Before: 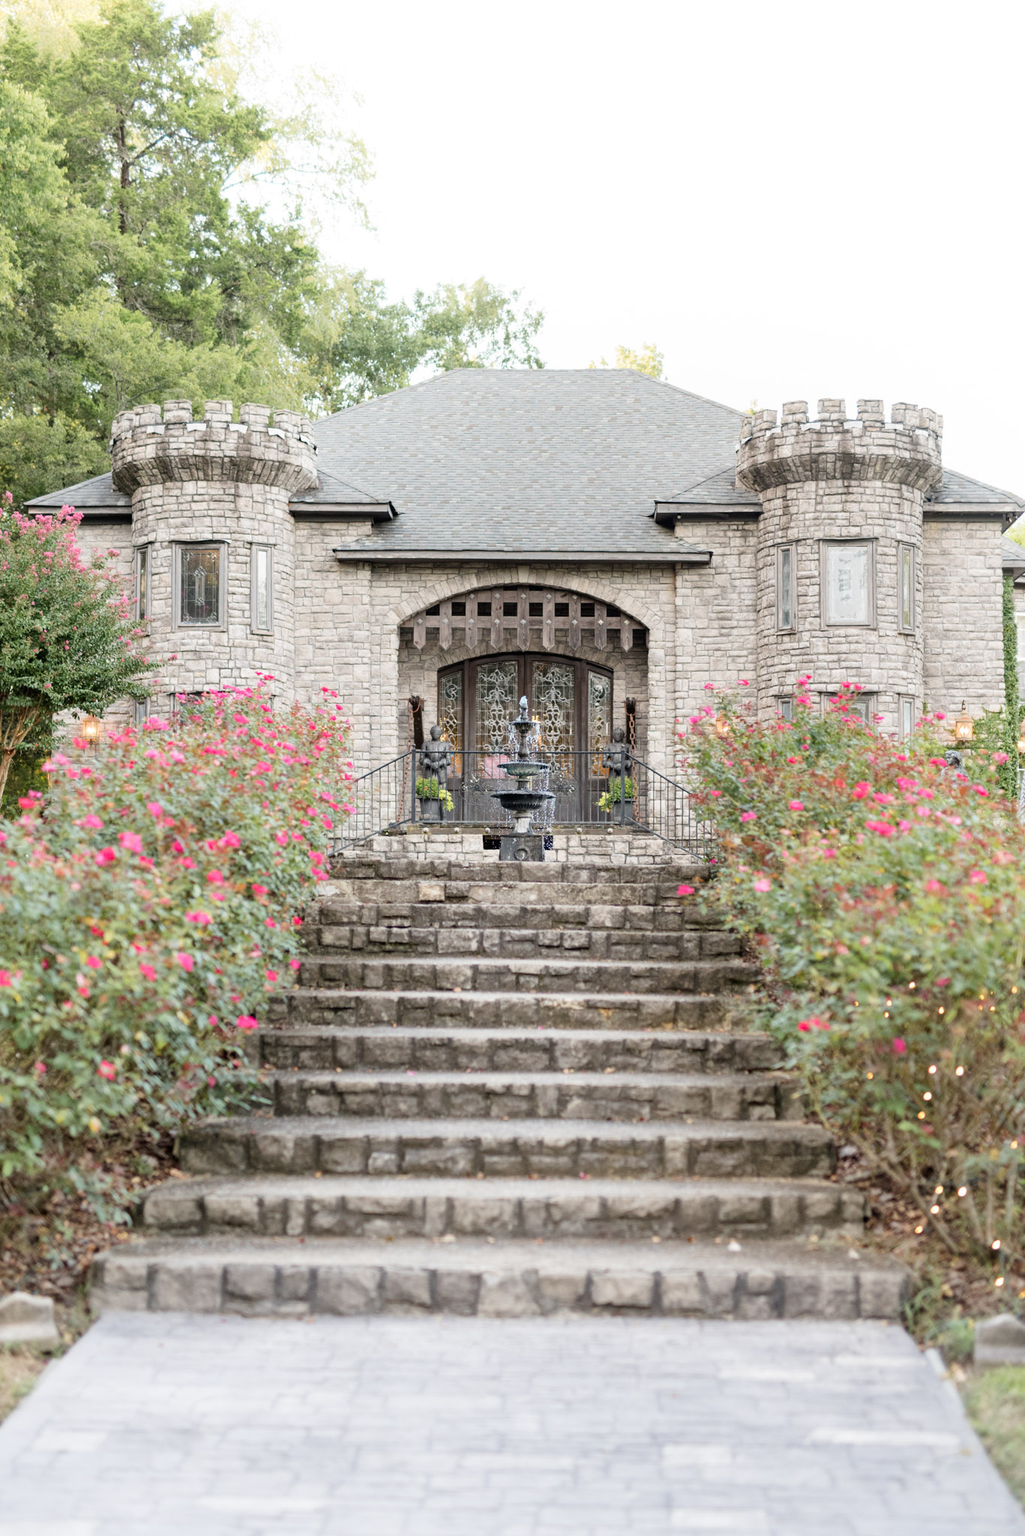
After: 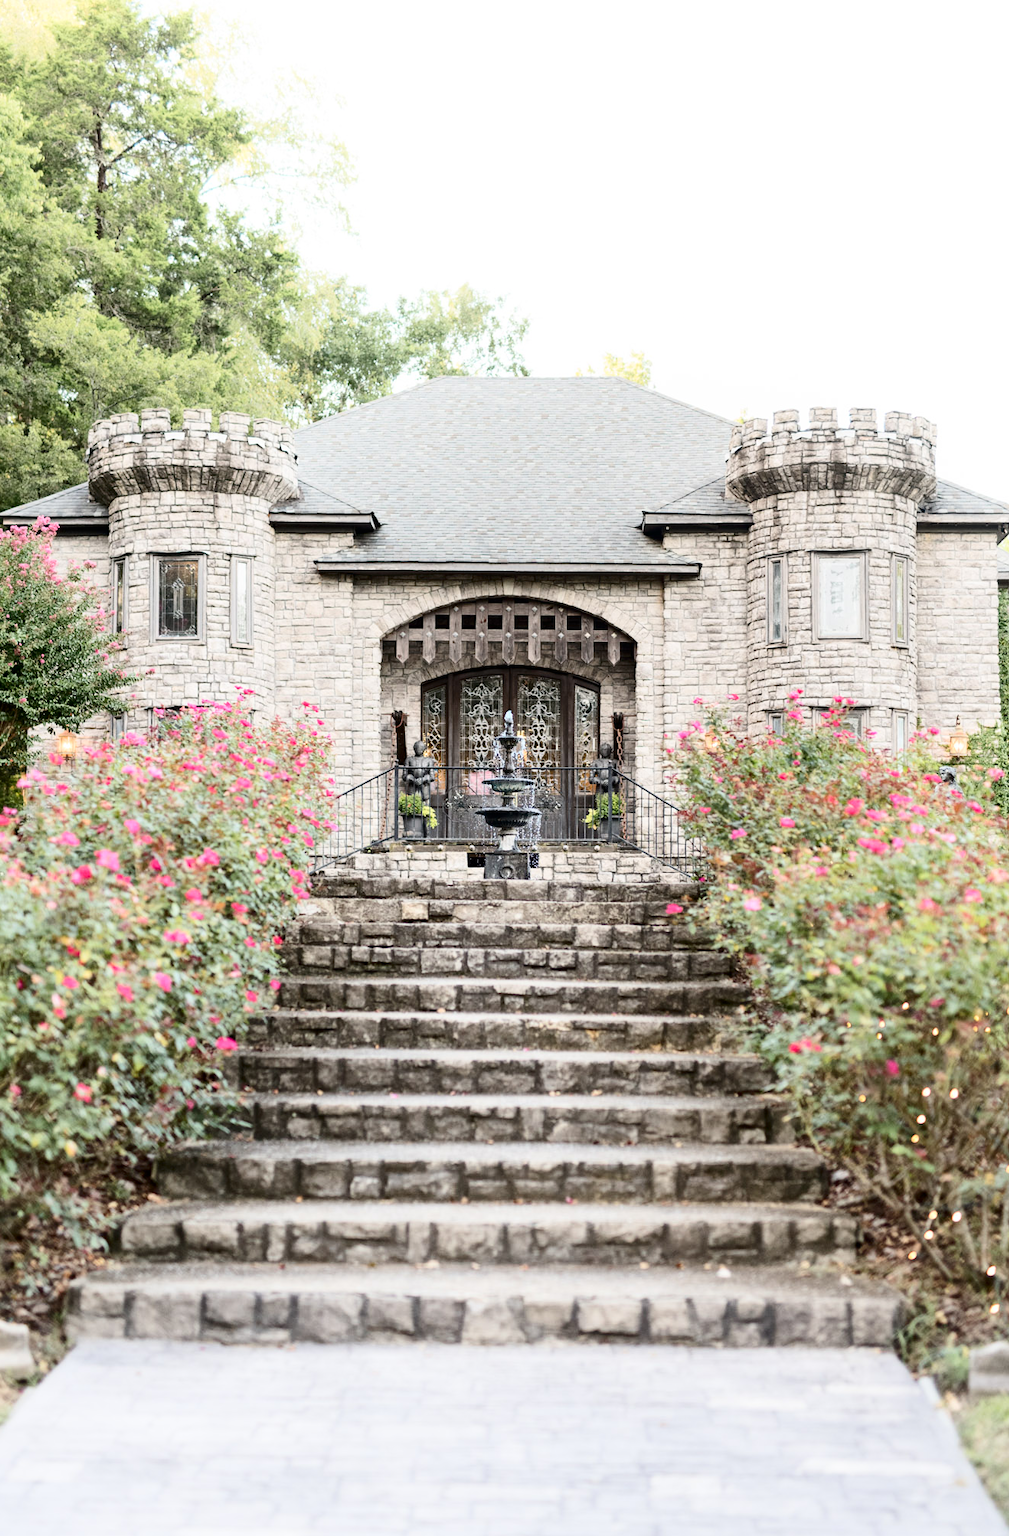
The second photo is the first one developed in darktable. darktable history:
crop and rotate: left 2.512%, right 1.056%, bottom 2.027%
contrast brightness saturation: contrast 0.271
